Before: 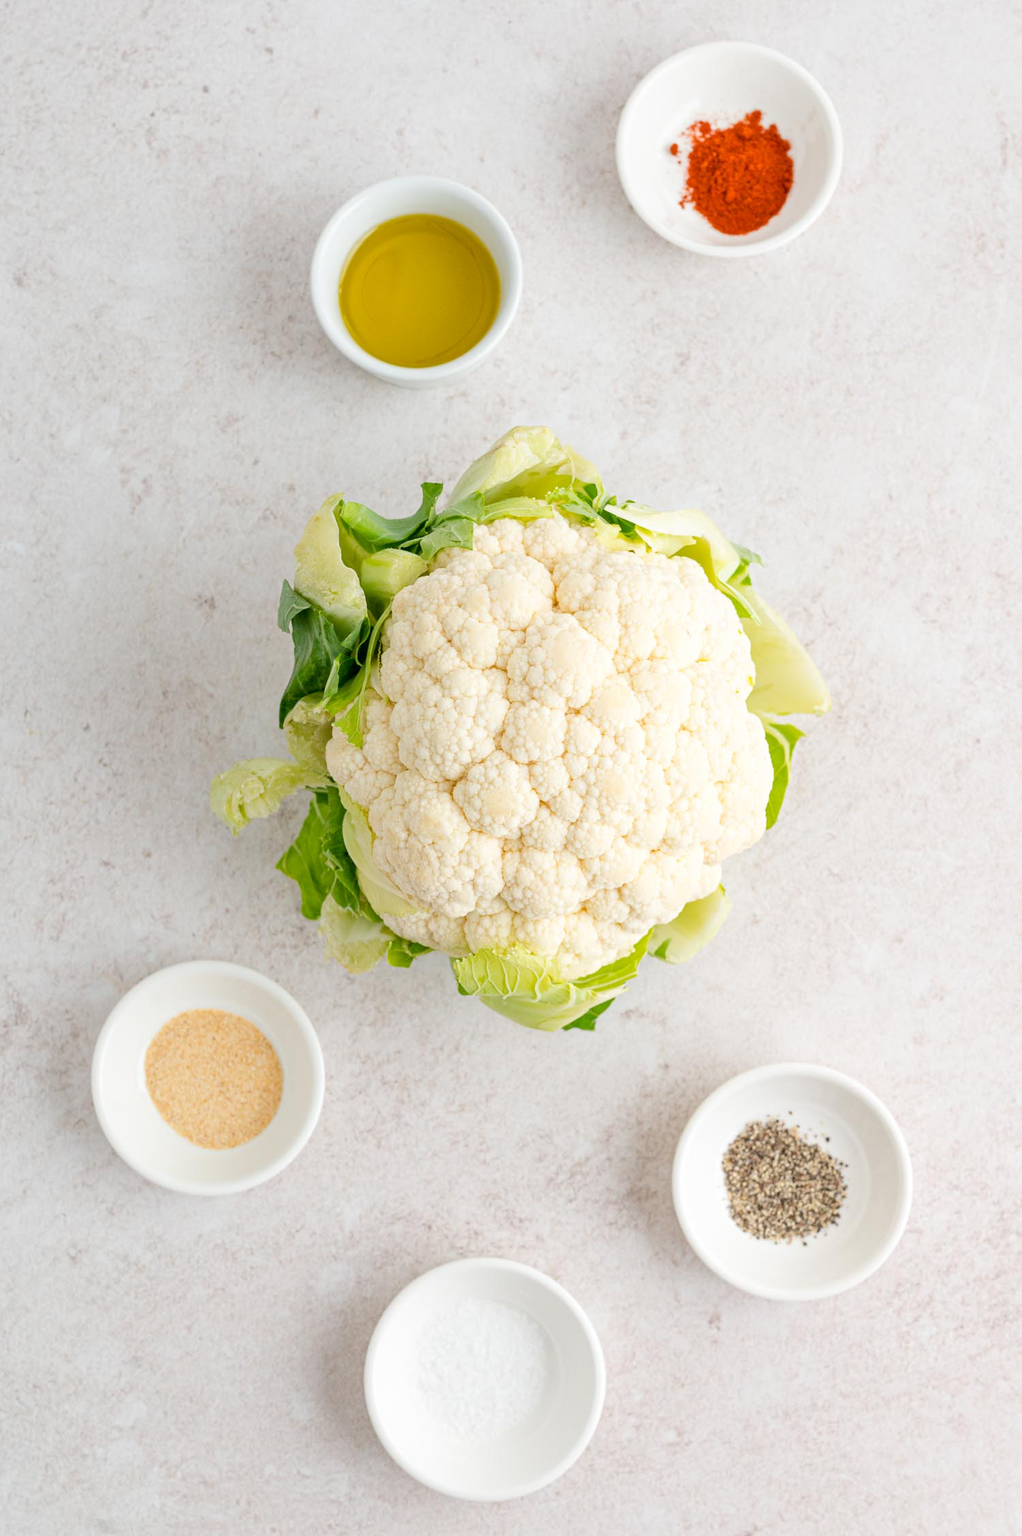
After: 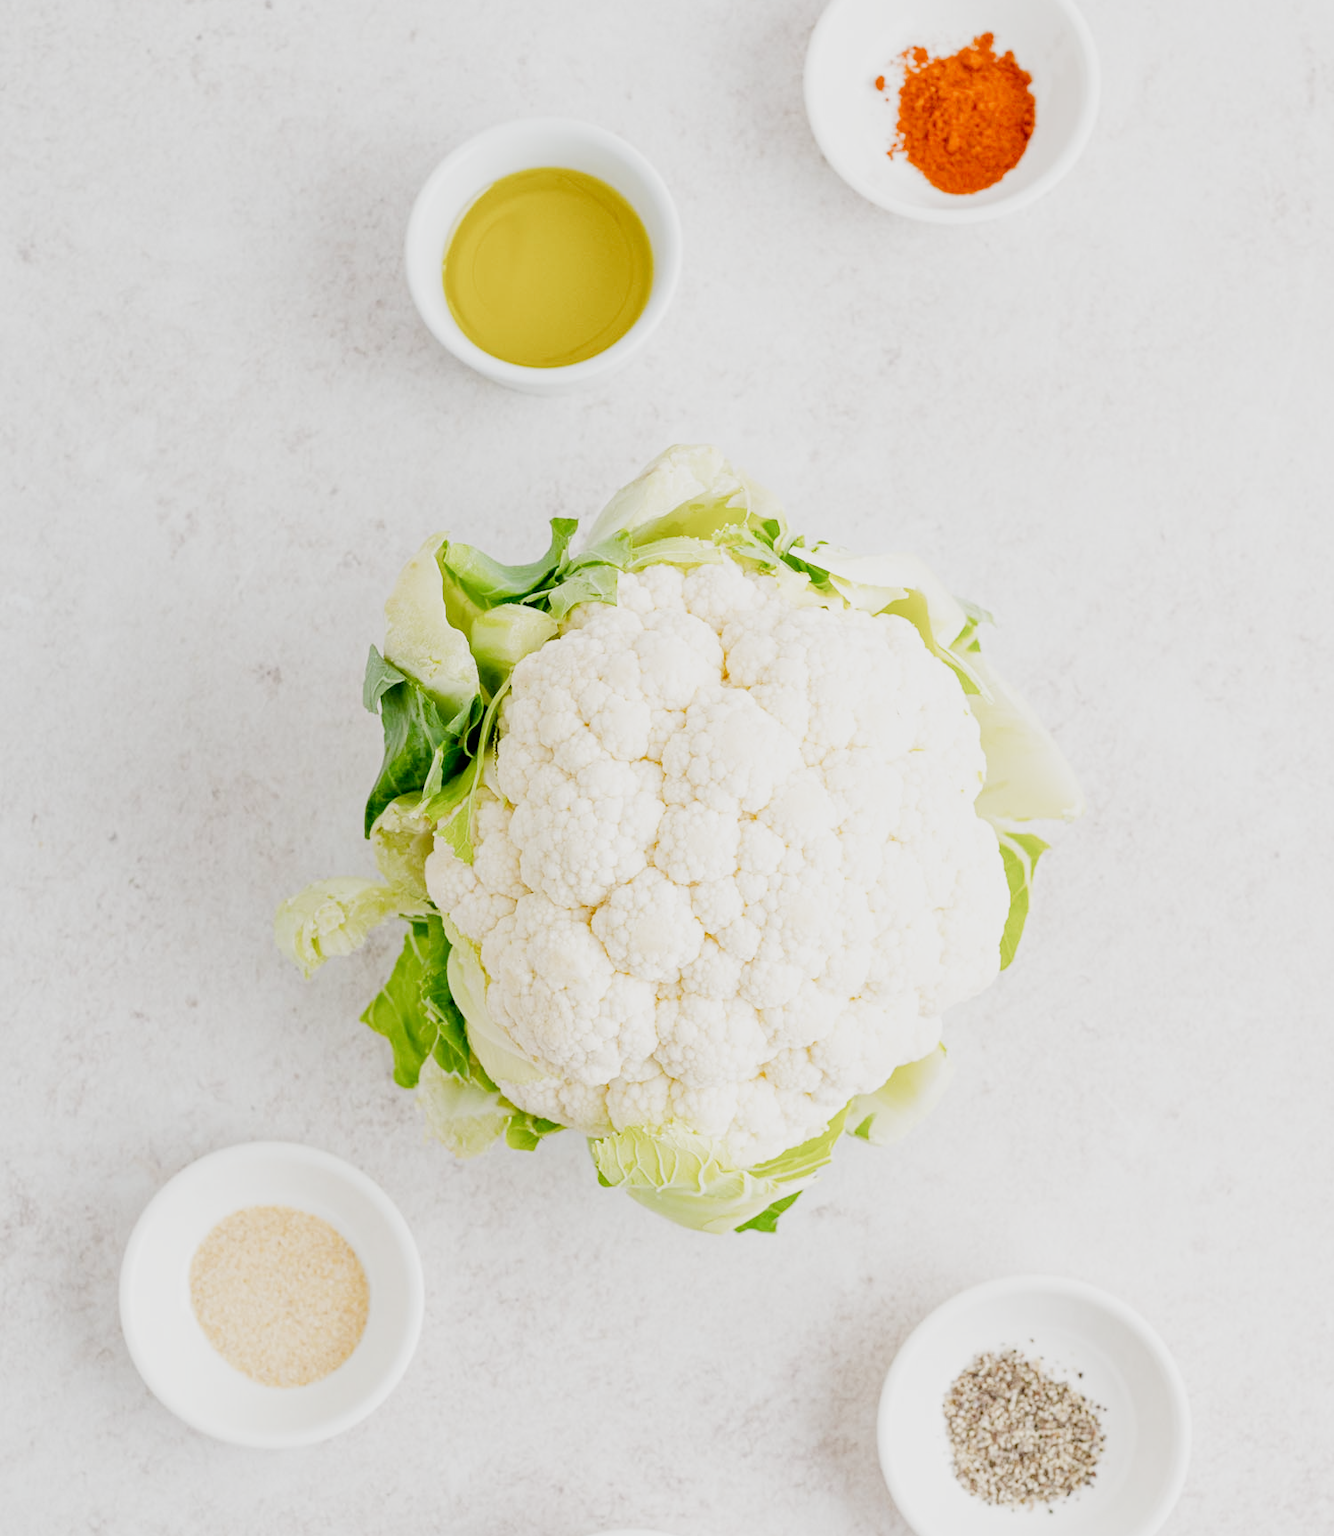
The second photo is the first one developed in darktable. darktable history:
crop: top 5.625%, bottom 17.721%
exposure: black level correction 0, exposure 0.7 EV, compensate highlight preservation false
filmic rgb: black relative exposure -7.65 EV, white relative exposure 4.56 EV, hardness 3.61, add noise in highlights 0, preserve chrominance no, color science v3 (2019), use custom middle-gray values true, iterations of high-quality reconstruction 10, contrast in highlights soft
